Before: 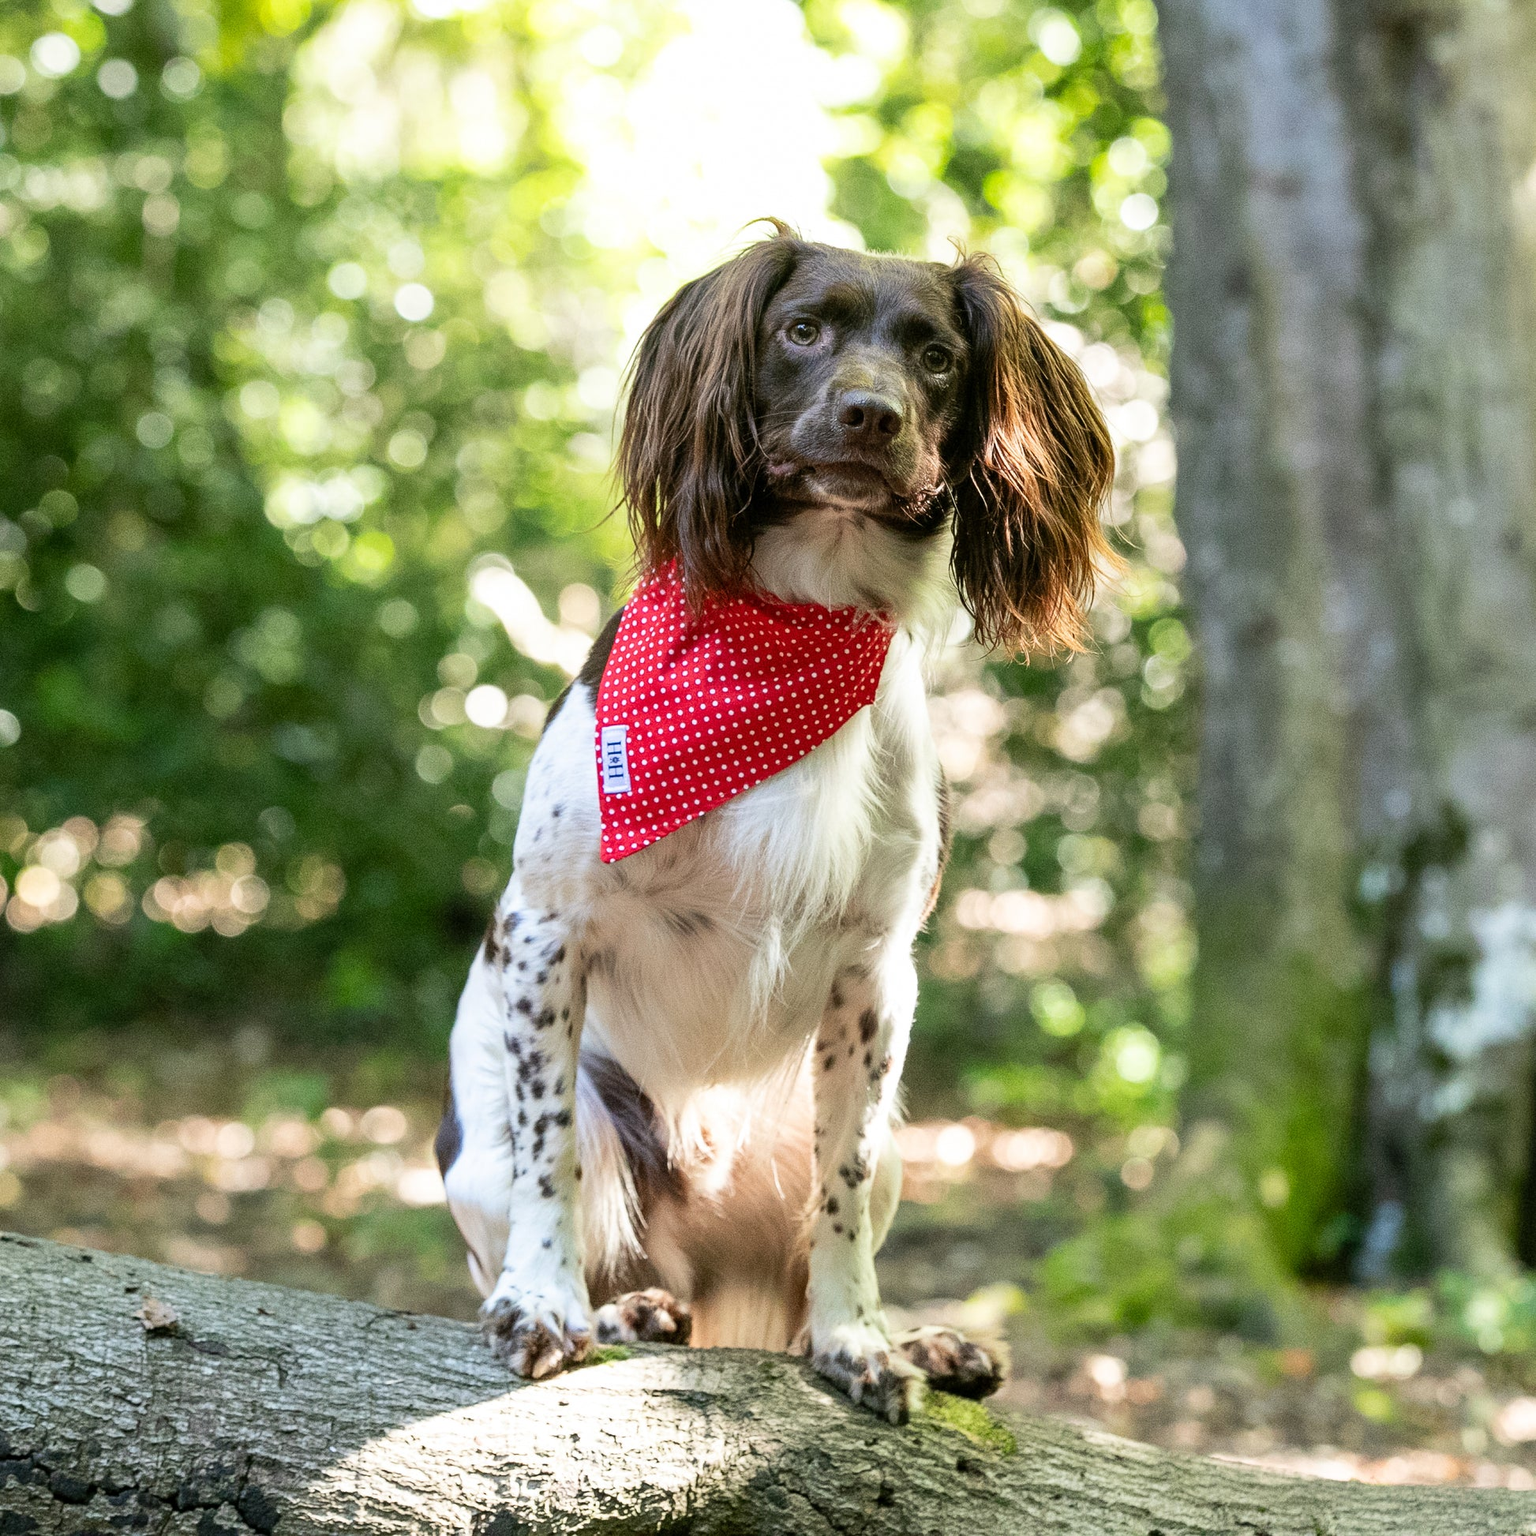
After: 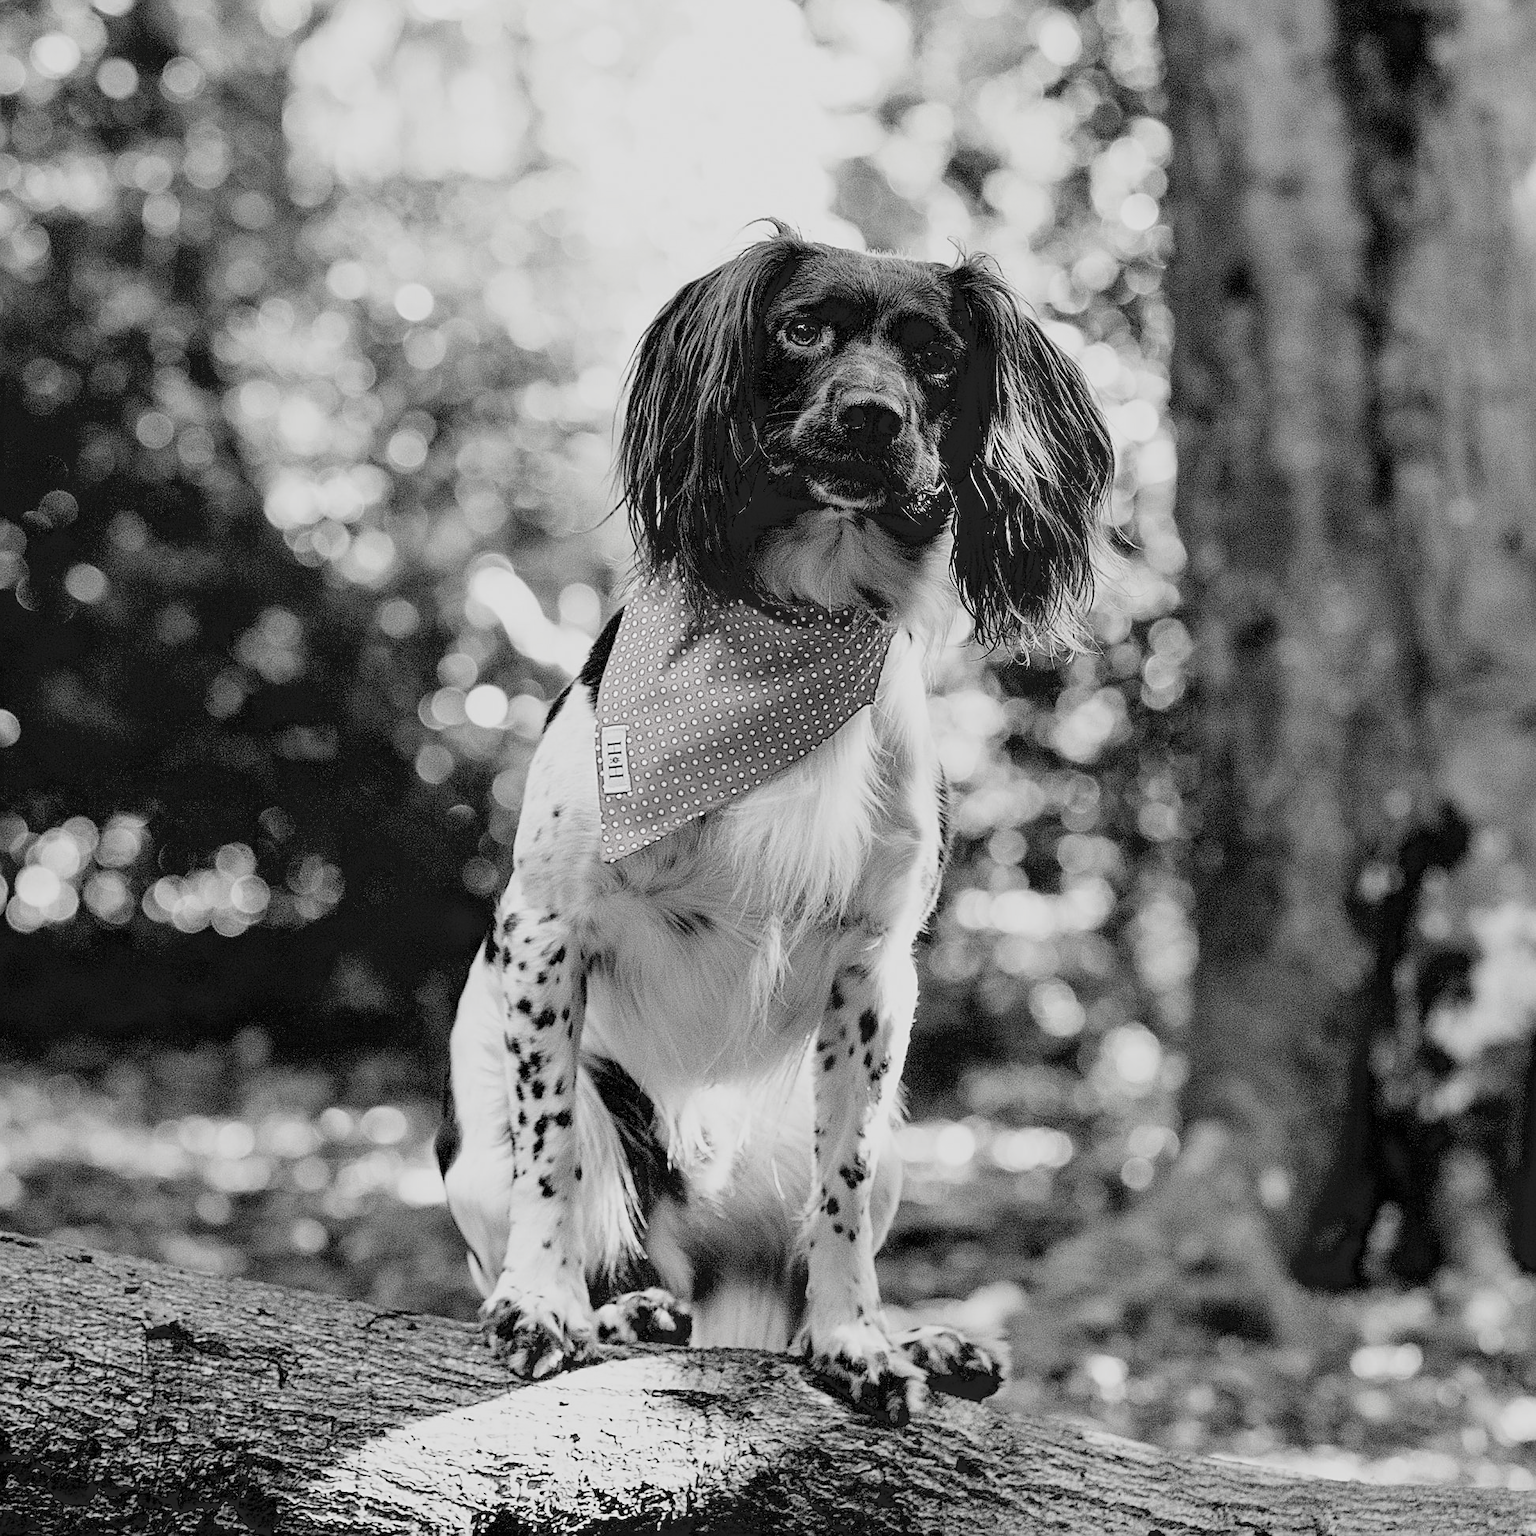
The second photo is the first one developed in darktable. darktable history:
filmic rgb: black relative exposure -5.03 EV, white relative exposure 3.52 EV, hardness 3.17, contrast 1.194, highlights saturation mix -48.81%, color science v4 (2020)
sharpen: amount 0.49
exposure: black level correction 0.045, exposure -0.232 EV, compensate exposure bias true, compensate highlight preservation false
